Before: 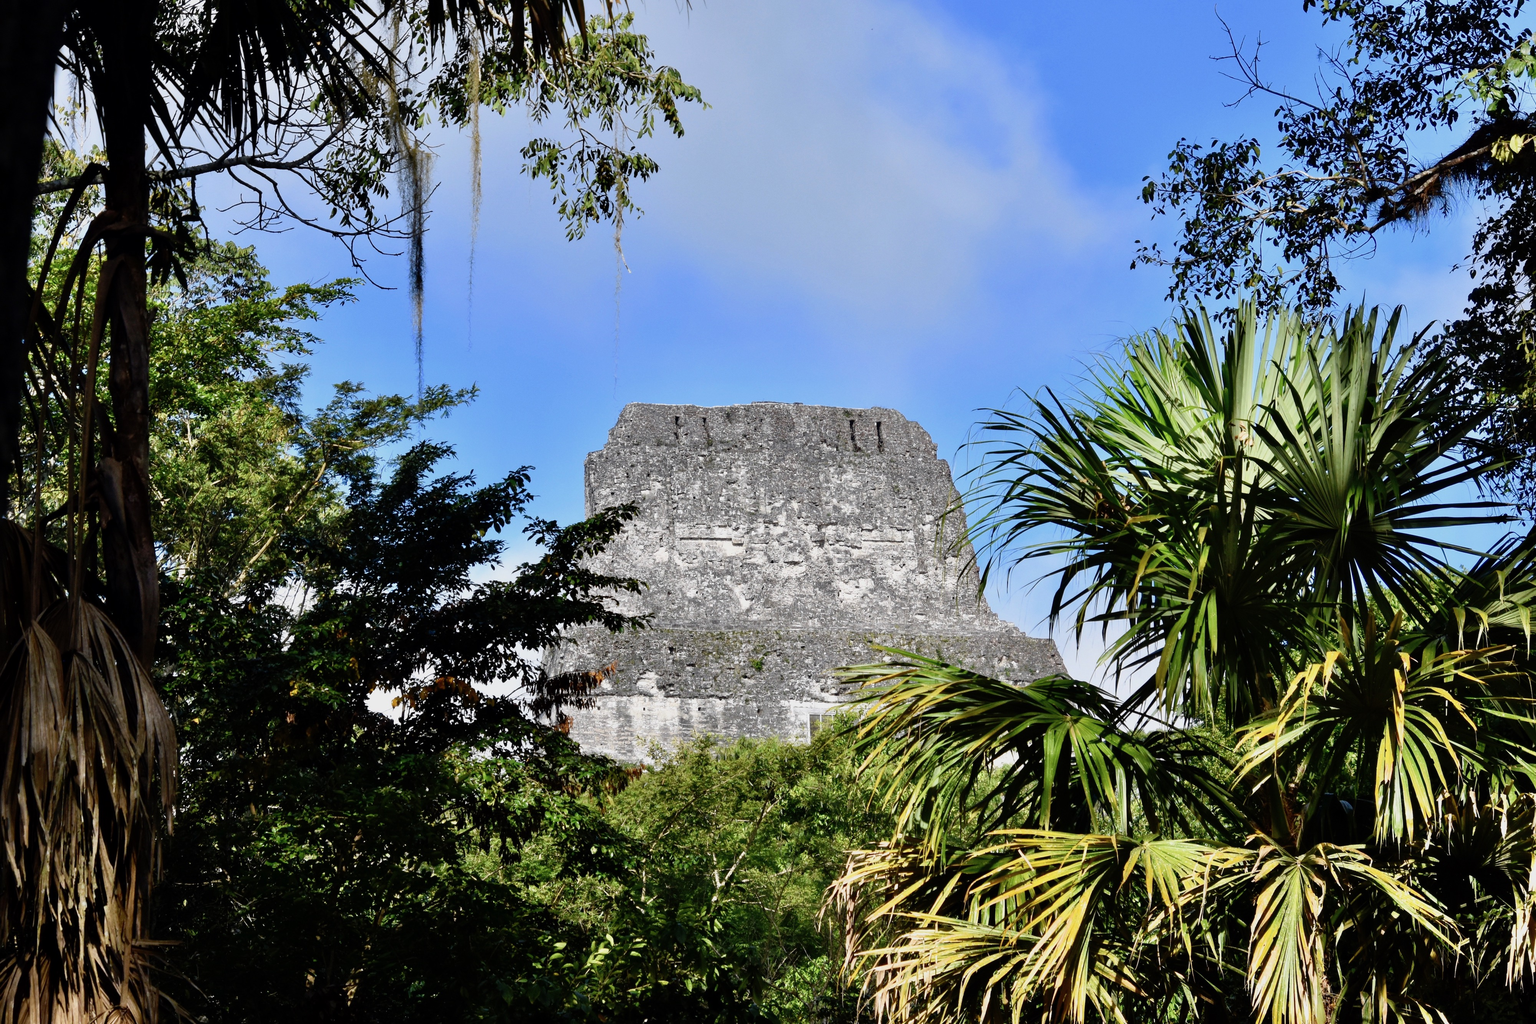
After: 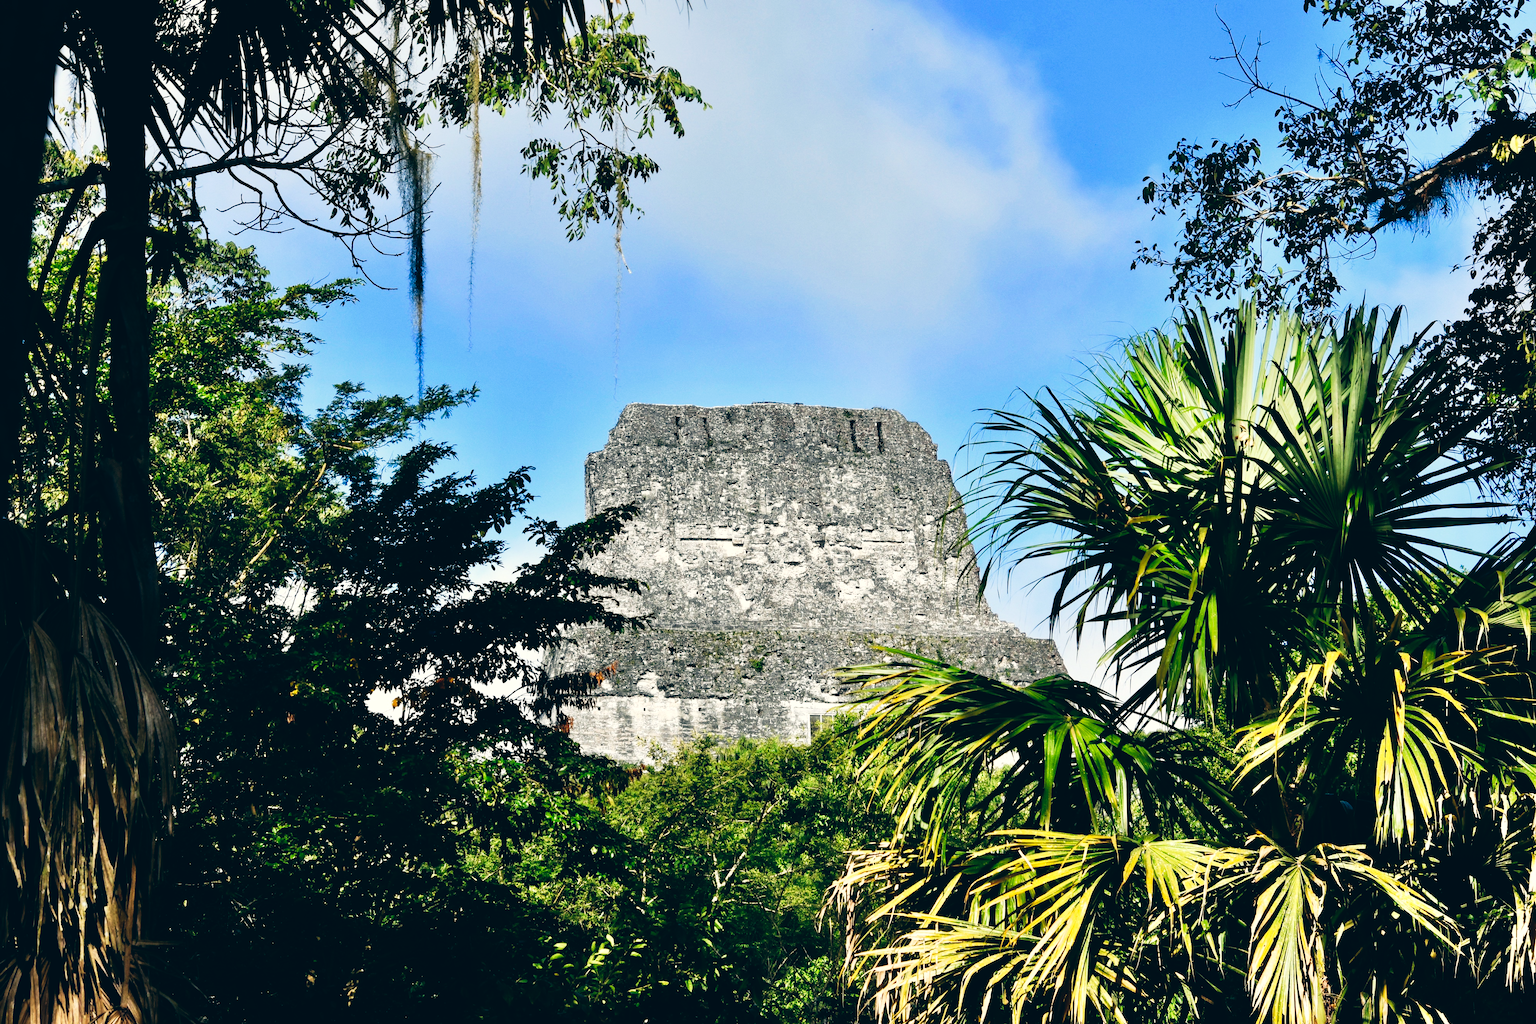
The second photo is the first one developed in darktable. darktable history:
tone curve: curves: ch0 [(0, 0) (0.003, 0.008) (0.011, 0.008) (0.025, 0.011) (0.044, 0.017) (0.069, 0.029) (0.1, 0.045) (0.136, 0.067) (0.177, 0.103) (0.224, 0.151) (0.277, 0.21) (0.335, 0.285) (0.399, 0.37) (0.468, 0.462) (0.543, 0.568) (0.623, 0.679) (0.709, 0.79) (0.801, 0.876) (0.898, 0.936) (1, 1)], preserve colors none
color balance: lift [1.016, 0.983, 1, 1.017], gamma [0.958, 1, 1, 1], gain [0.981, 1.007, 0.993, 1.002], input saturation 118.26%, contrast 13.43%, contrast fulcrum 21.62%, output saturation 82.76%
white balance: red 1.029, blue 0.92
